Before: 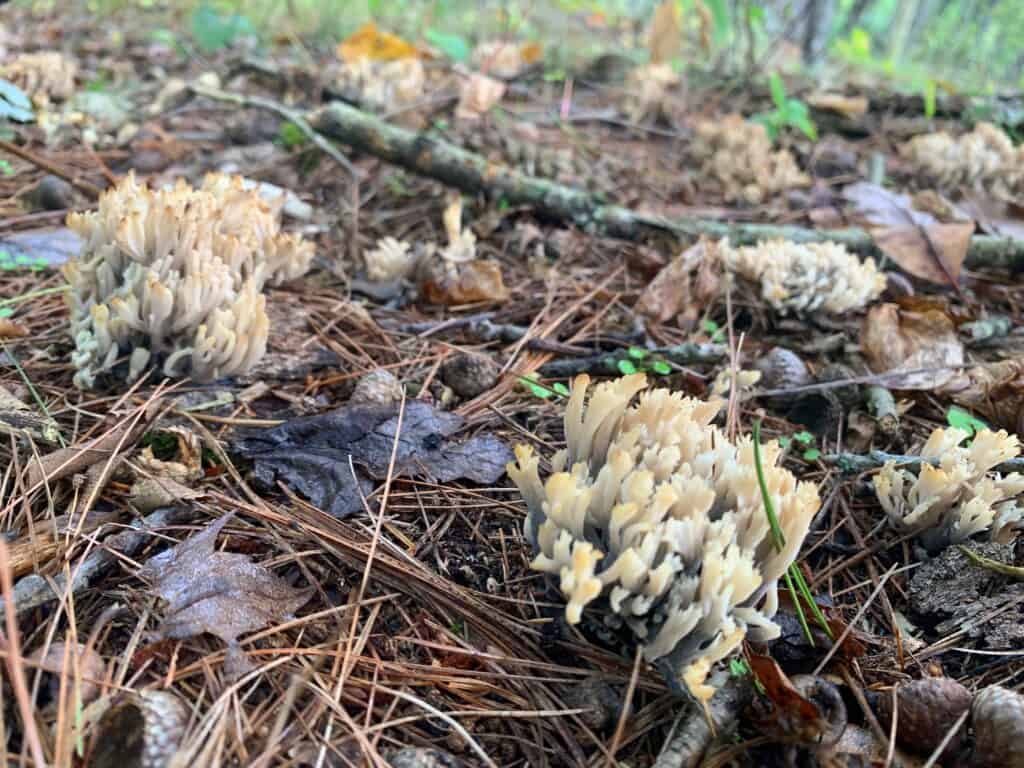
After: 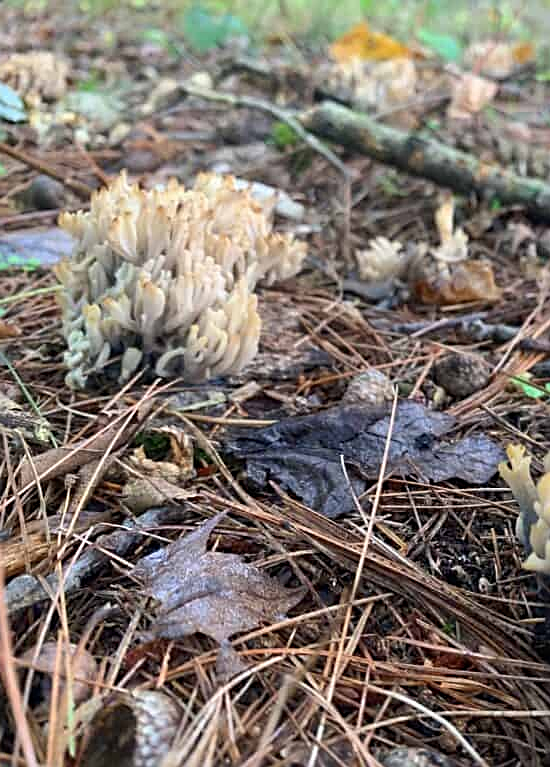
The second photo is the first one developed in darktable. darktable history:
sharpen: on, module defaults
crop: left 0.871%, right 45.373%, bottom 0.079%
